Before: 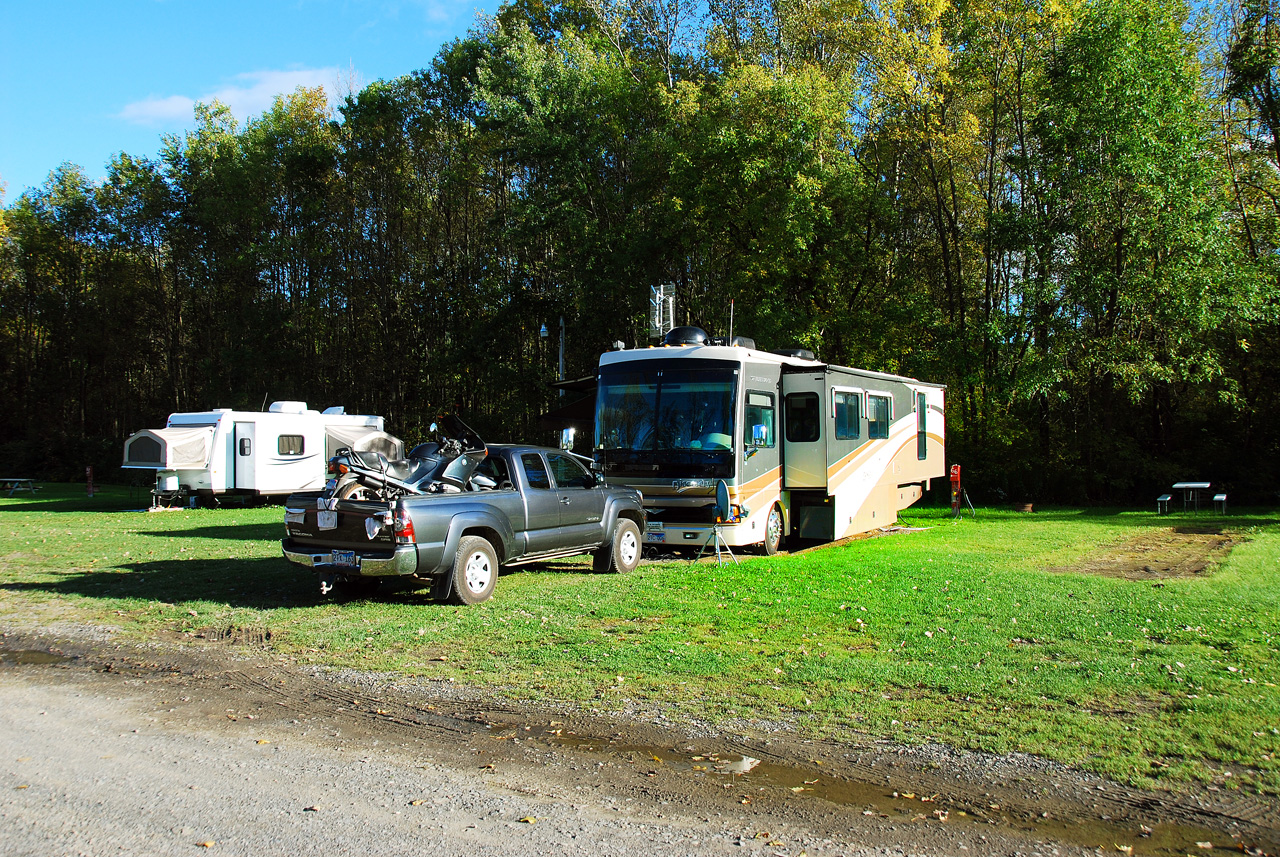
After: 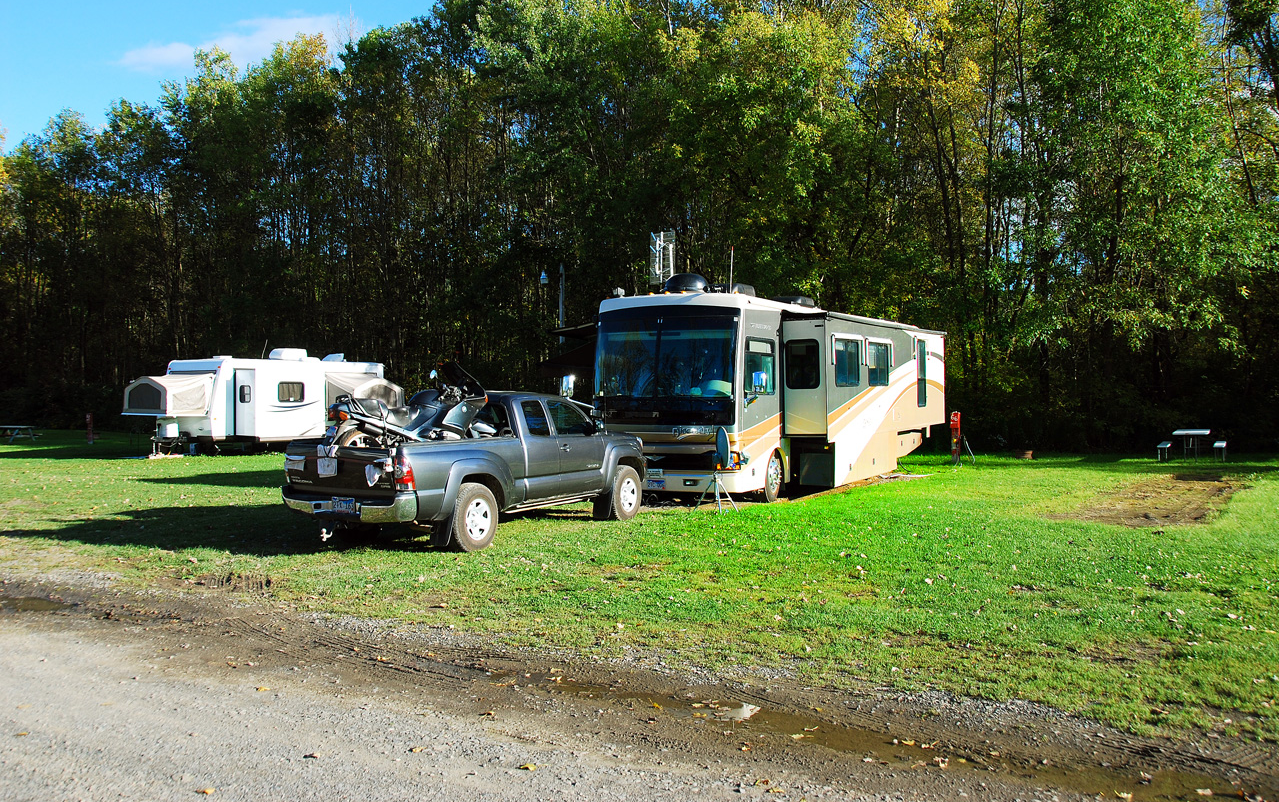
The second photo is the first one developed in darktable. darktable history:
crop and rotate: top 6.319%
